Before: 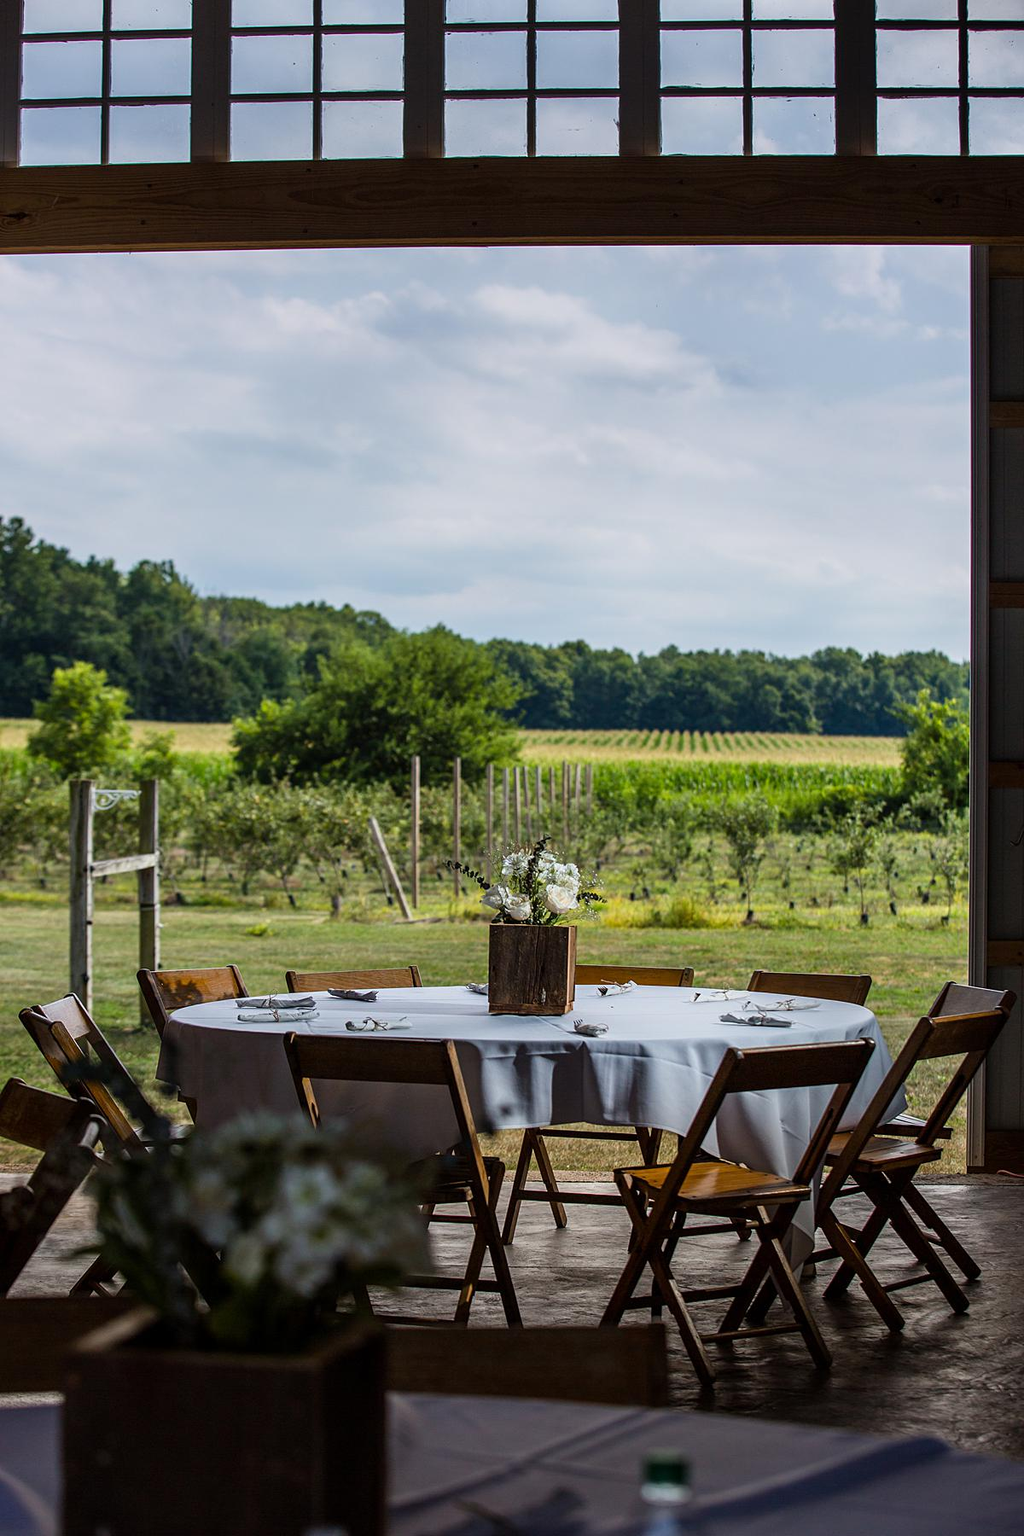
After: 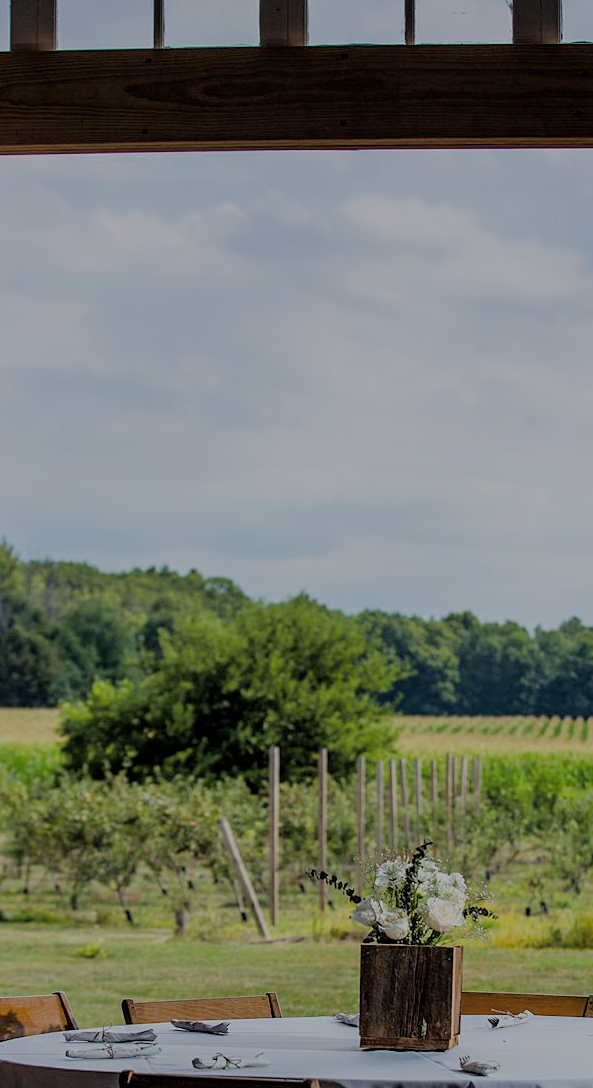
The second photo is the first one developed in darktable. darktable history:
filmic rgb: black relative exposure -7.07 EV, white relative exposure 6.05 EV, target black luminance 0%, hardness 2.72, latitude 62.04%, contrast 0.702, highlights saturation mix 10.96%, shadows ↔ highlights balance -0.05%
crop: left 17.804%, top 7.759%, right 32.778%, bottom 31.742%
